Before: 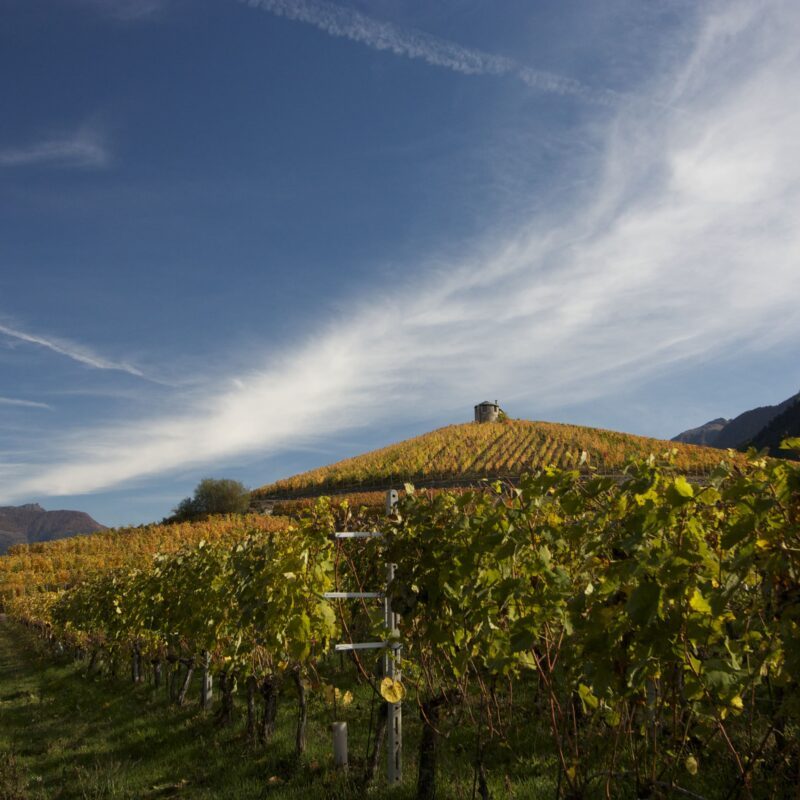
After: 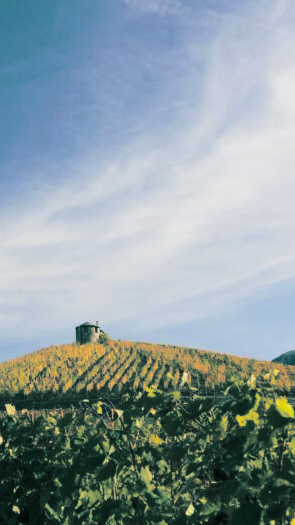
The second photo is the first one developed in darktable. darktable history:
crop and rotate: left 49.936%, top 10.094%, right 13.136%, bottom 24.256%
split-toning: shadows › hue 183.6°, shadows › saturation 0.52, highlights › hue 0°, highlights › saturation 0
rgb curve: curves: ch0 [(0, 0) (0.284, 0.292) (0.505, 0.644) (1, 1)]; ch1 [(0, 0) (0.284, 0.292) (0.505, 0.644) (1, 1)]; ch2 [(0, 0) (0.284, 0.292) (0.505, 0.644) (1, 1)], compensate middle gray true
